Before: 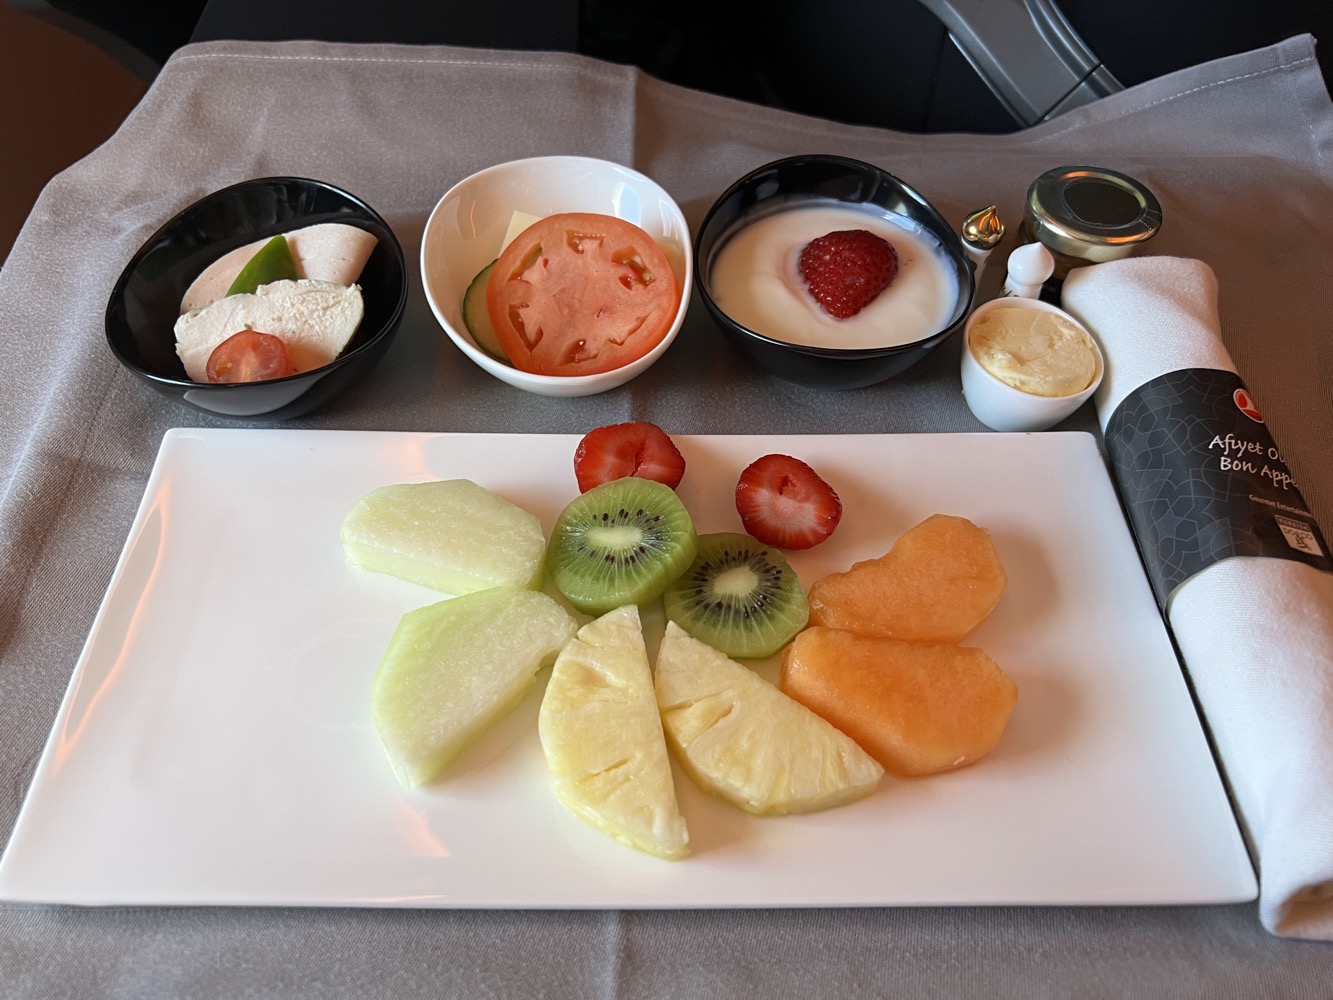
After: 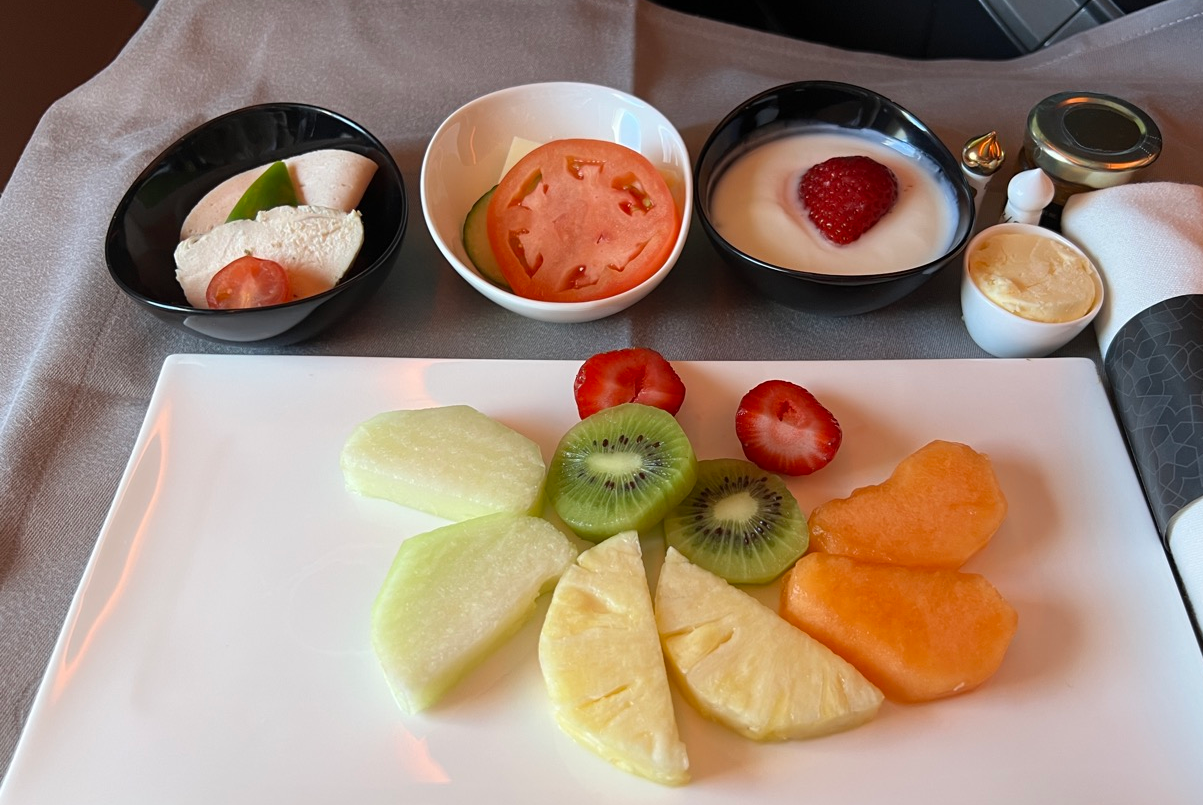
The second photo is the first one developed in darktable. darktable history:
crop: top 7.49%, right 9.717%, bottom 11.943%
